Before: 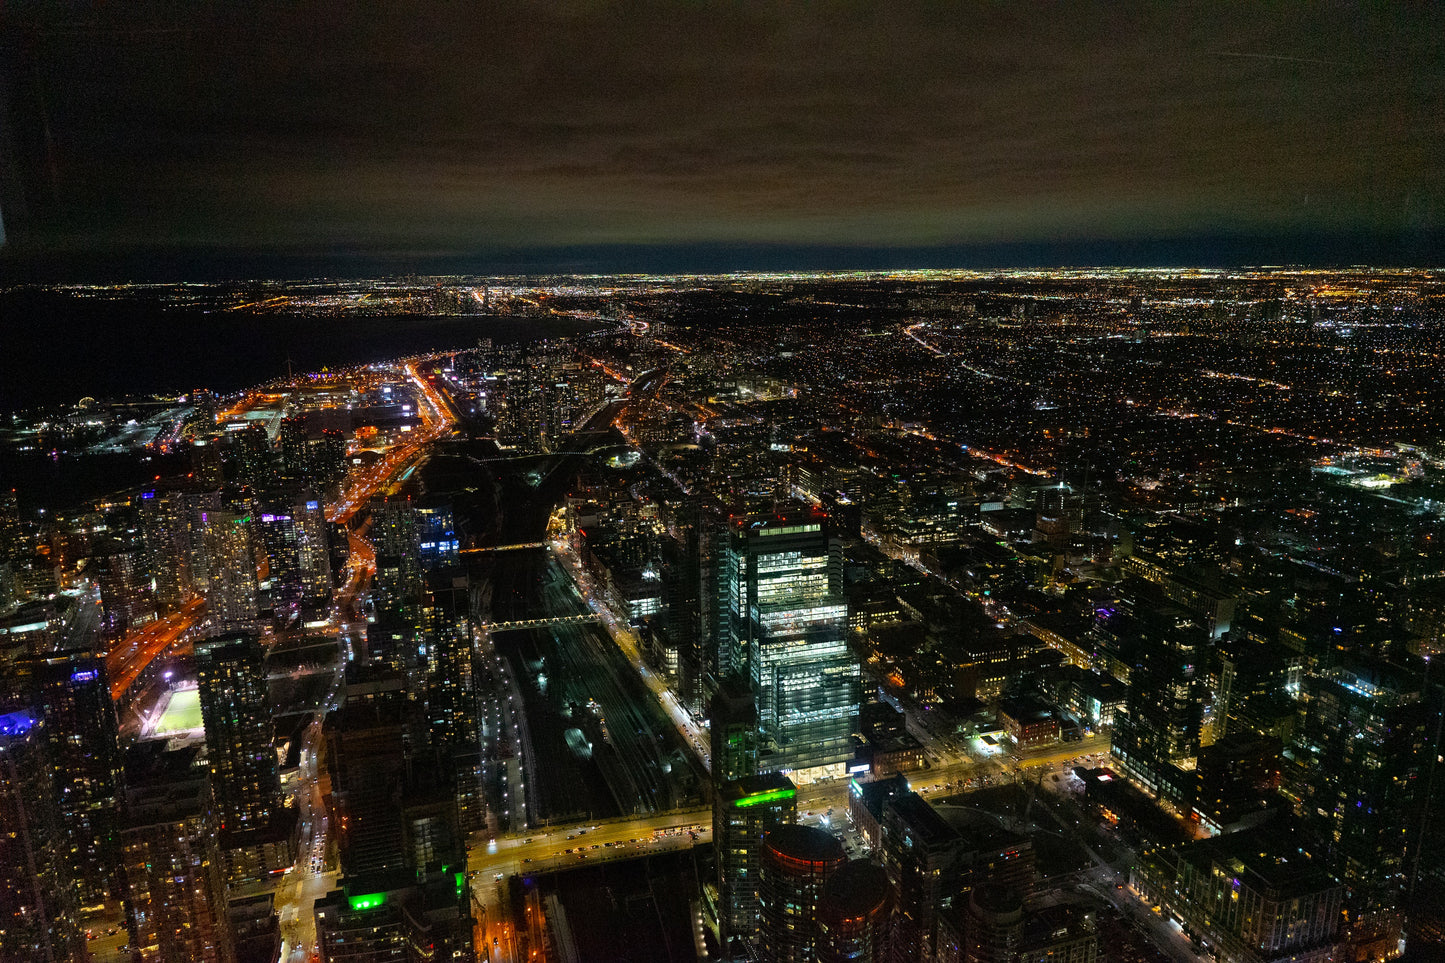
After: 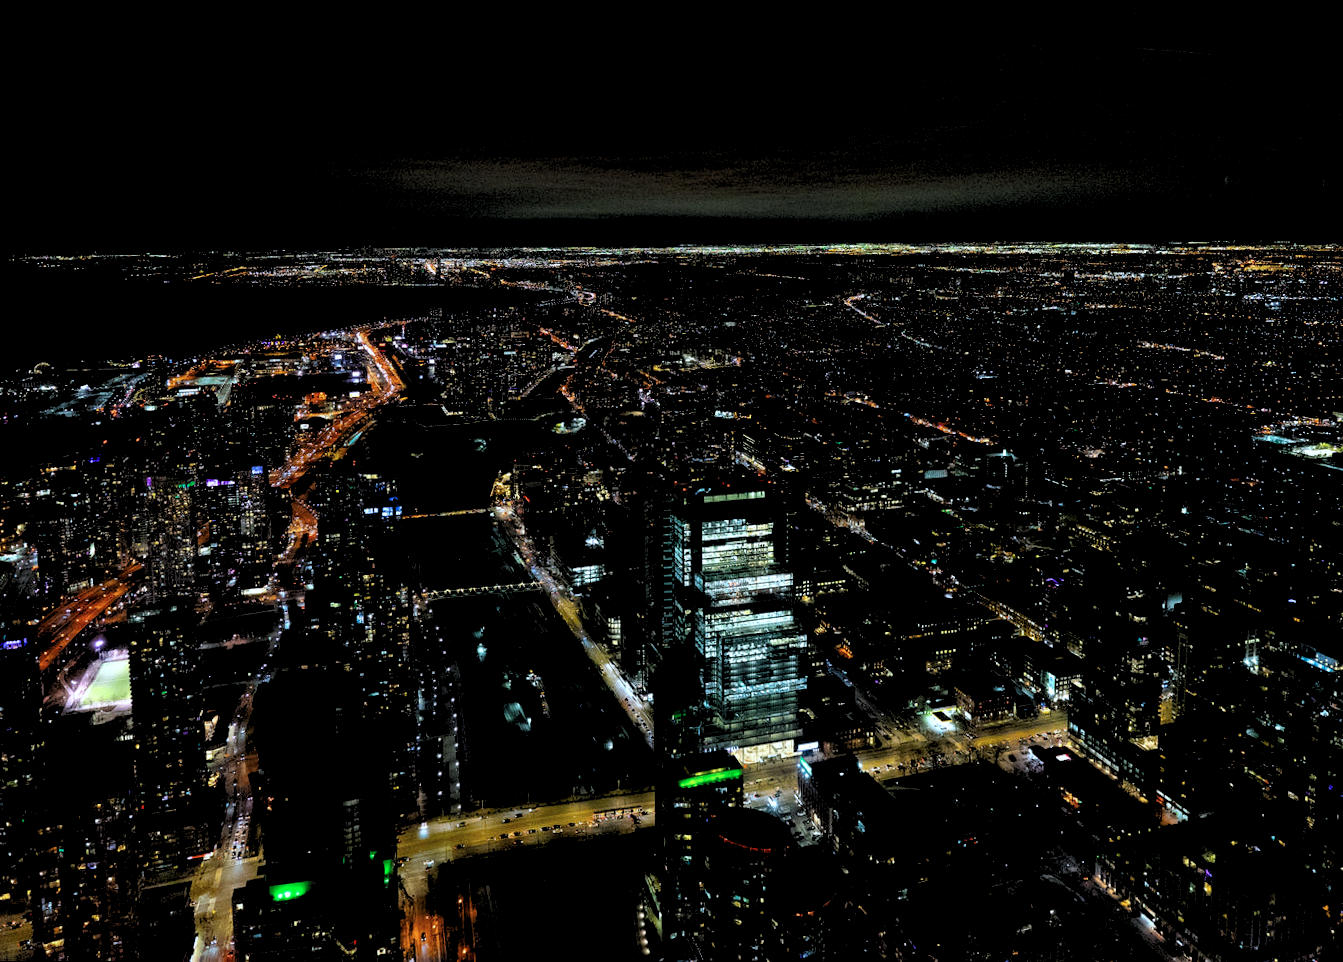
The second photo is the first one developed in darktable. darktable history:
color calibration: illuminant custom, x 0.368, y 0.373, temperature 4330.32 K
rotate and perspective: rotation 0.215°, lens shift (vertical) -0.139, crop left 0.069, crop right 0.939, crop top 0.002, crop bottom 0.996
rgb levels: levels [[0.034, 0.472, 0.904], [0, 0.5, 1], [0, 0.5, 1]]
